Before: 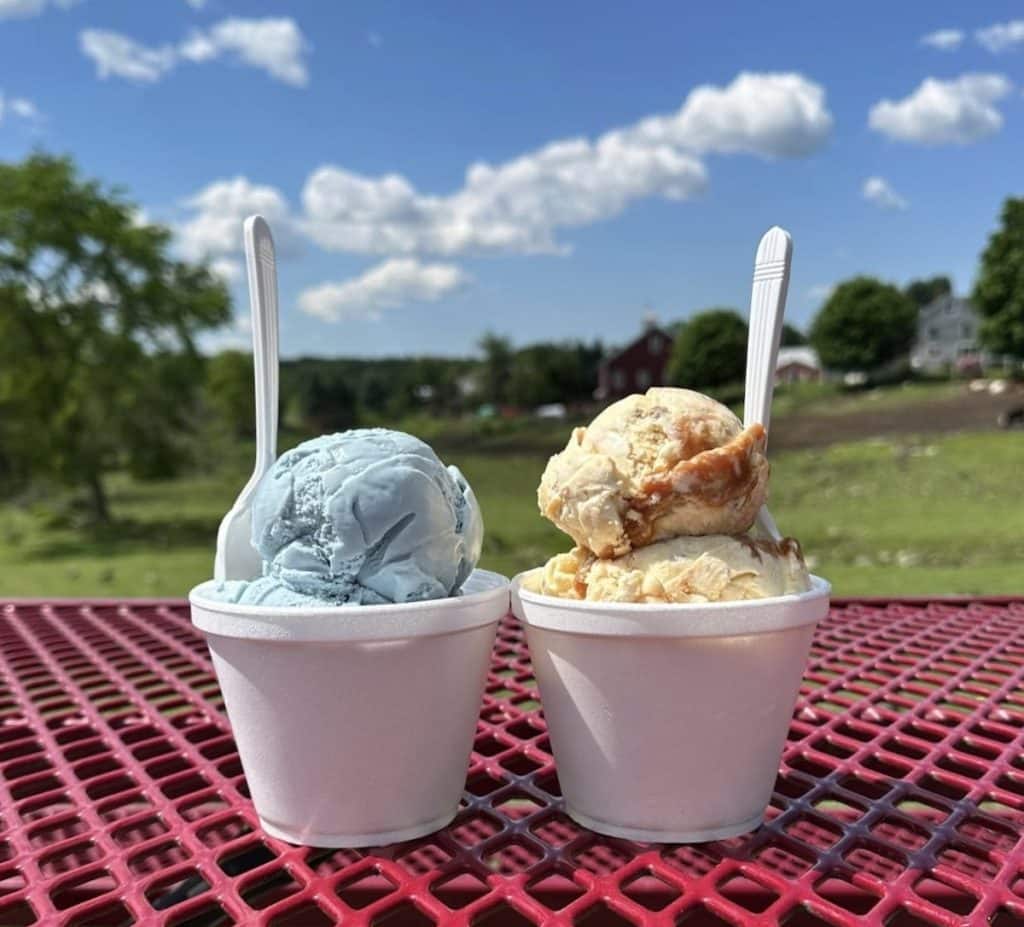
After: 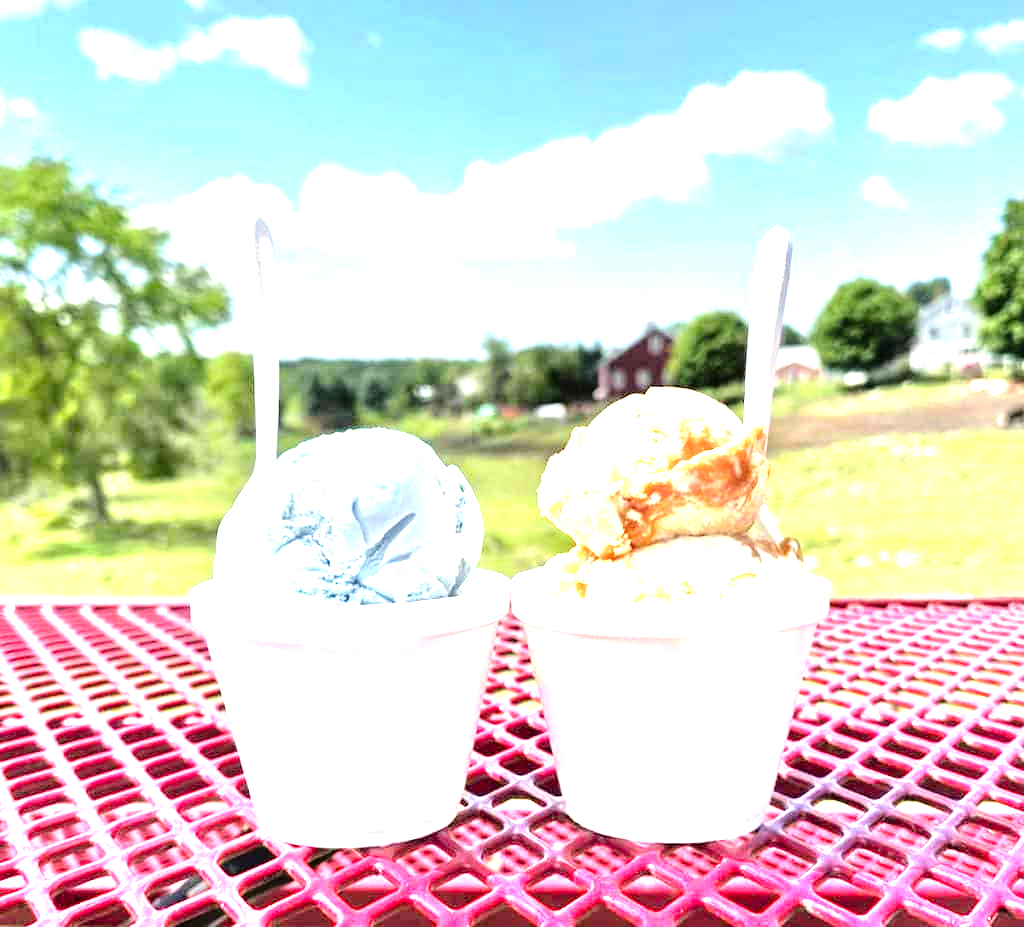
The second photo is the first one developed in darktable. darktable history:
tone equalizer: -7 EV 0.15 EV, -6 EV 0.6 EV, -5 EV 1.15 EV, -4 EV 1.33 EV, -3 EV 1.15 EV, -2 EV 0.6 EV, -1 EV 0.15 EV, mask exposure compensation -0.5 EV
exposure: exposure 0.375 EV, compensate highlight preservation false
graduated density: on, module defaults
levels: levels [0, 0.281, 0.562]
